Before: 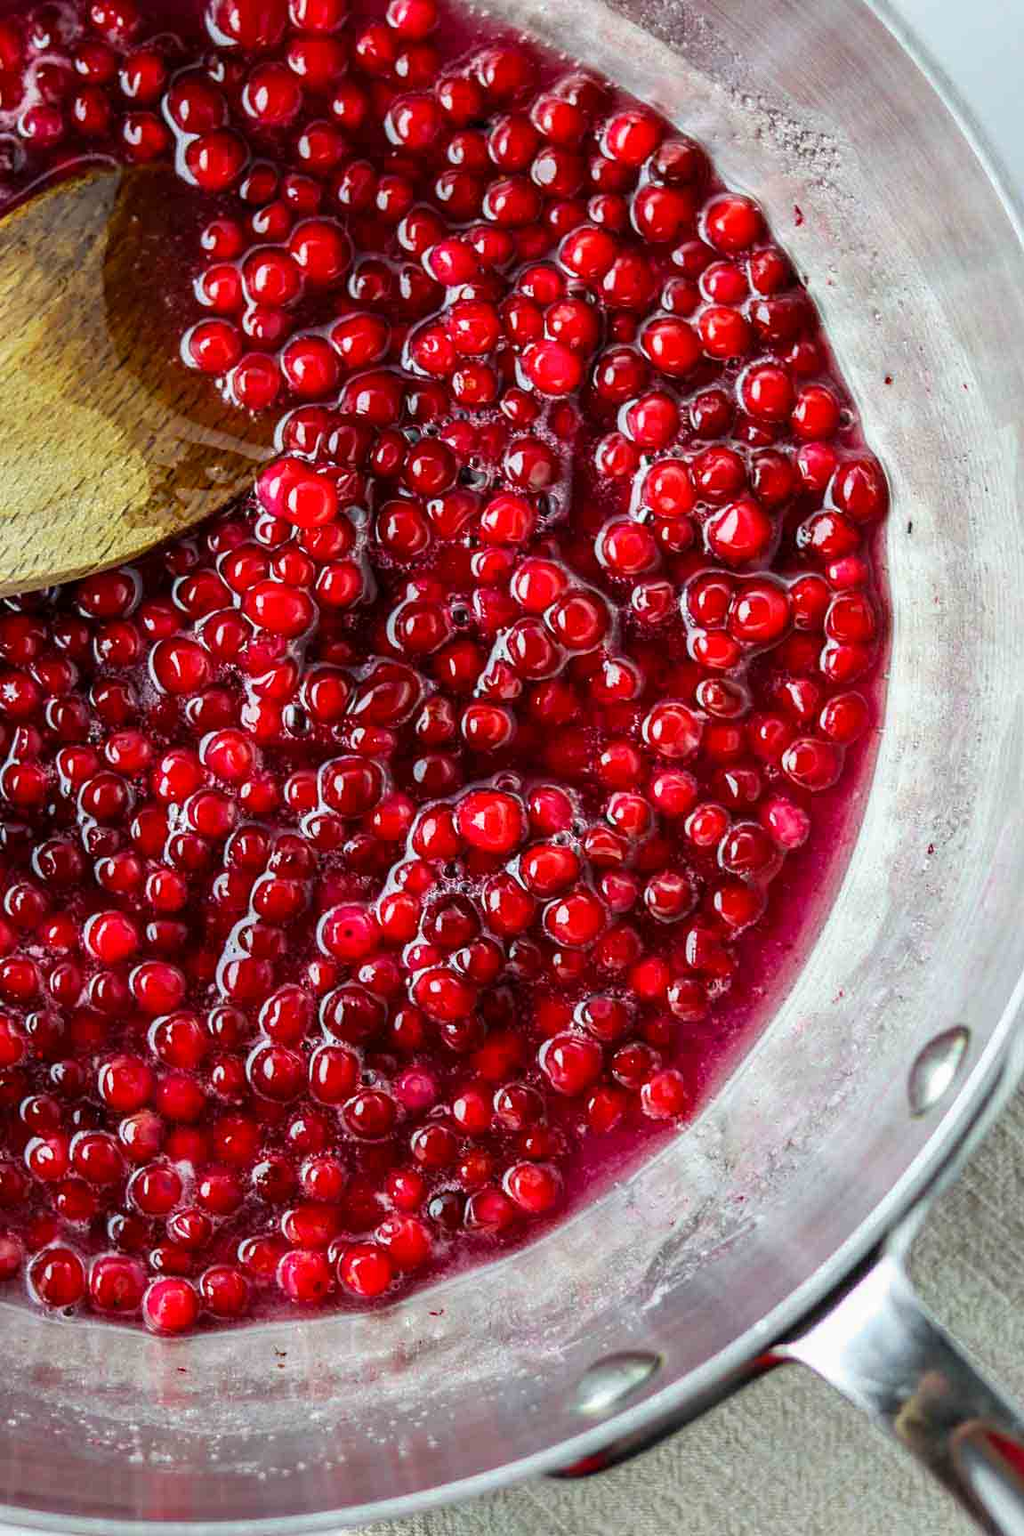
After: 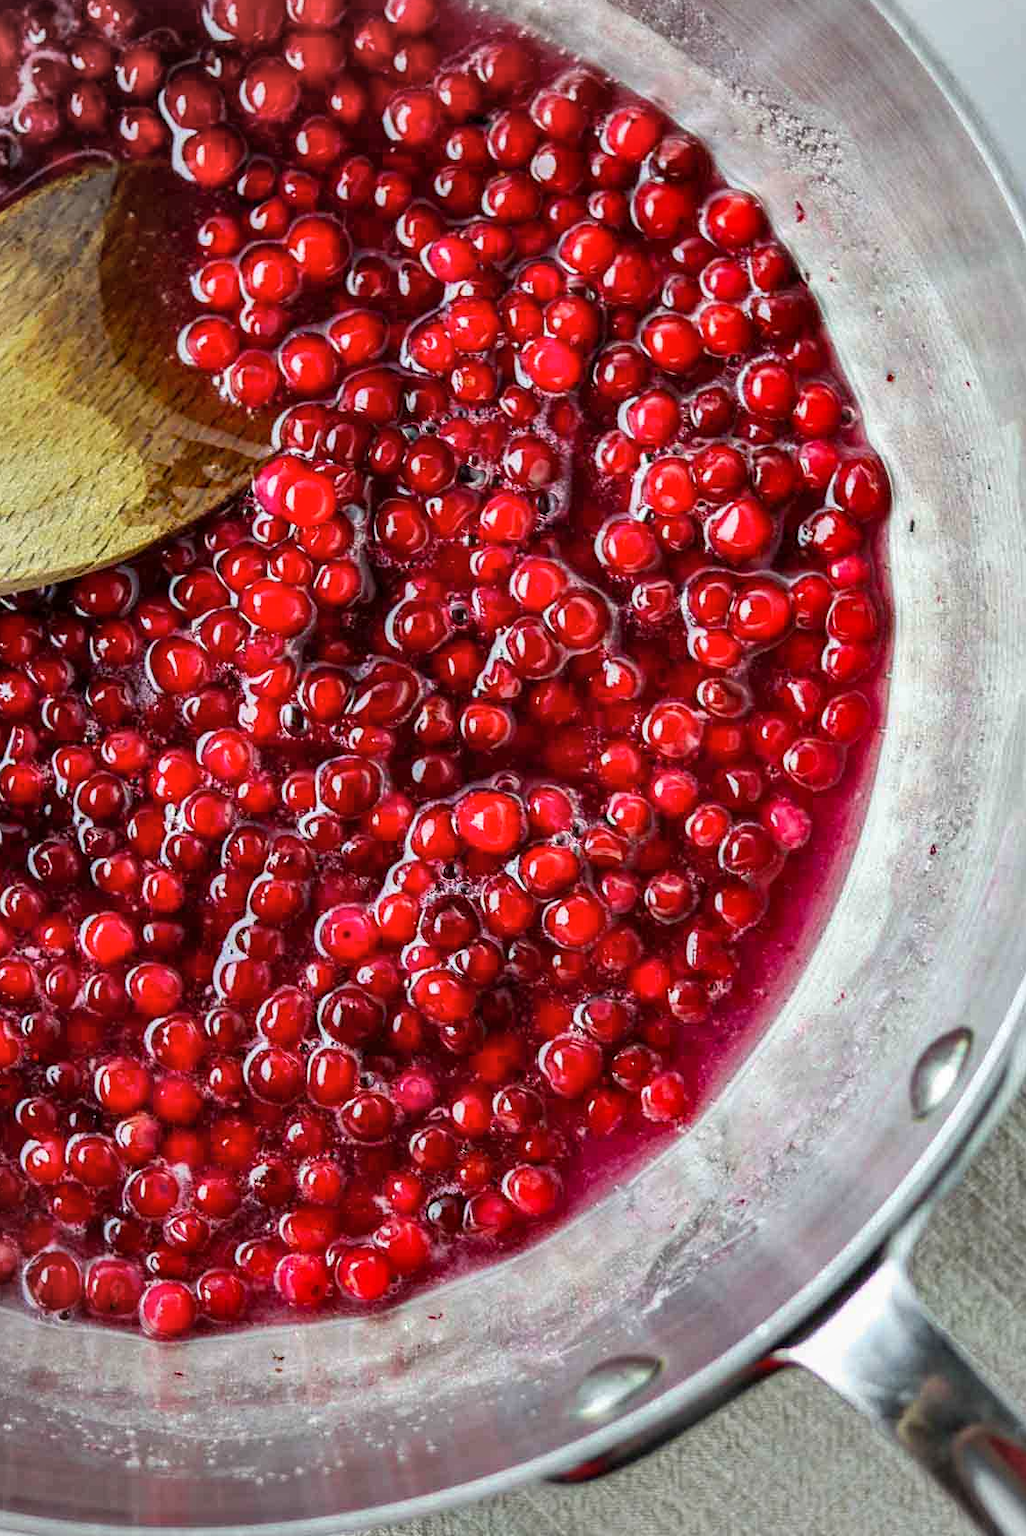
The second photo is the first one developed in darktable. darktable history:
tone equalizer: edges refinement/feathering 500, mask exposure compensation -1.57 EV, preserve details no
vignetting: brightness -0.153, unbound false
shadows and highlights: shadows 49.38, highlights -42.92, soften with gaussian
crop and rotate: left 0.494%, top 0.401%, bottom 0.281%
